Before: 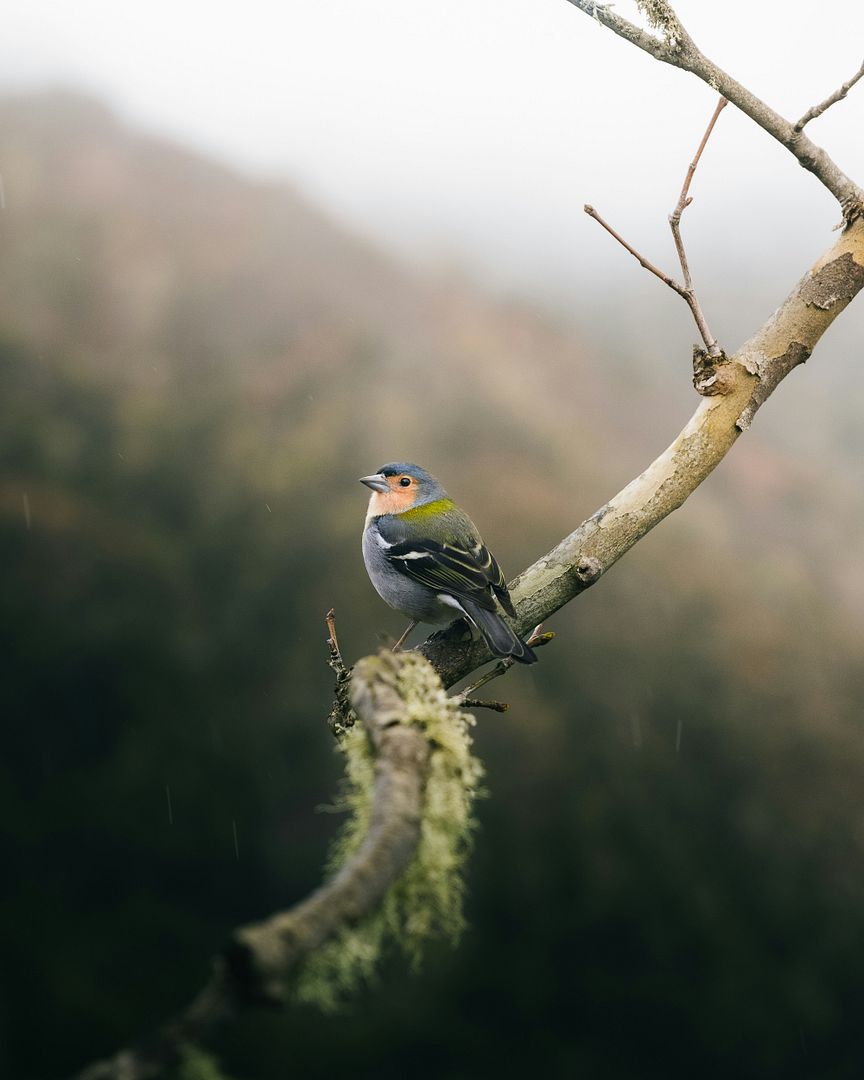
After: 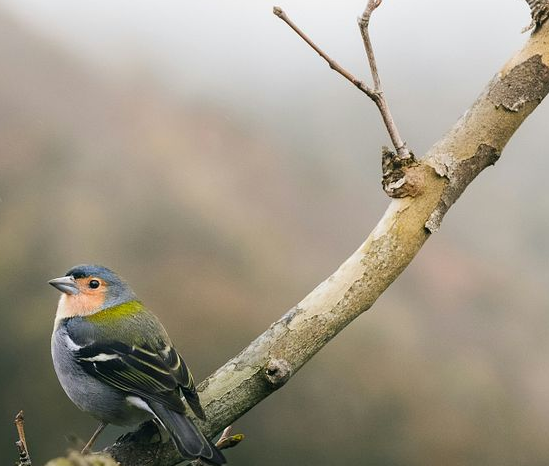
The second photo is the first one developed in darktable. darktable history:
crop: left 36.057%, top 18.34%, right 0.348%, bottom 38.474%
